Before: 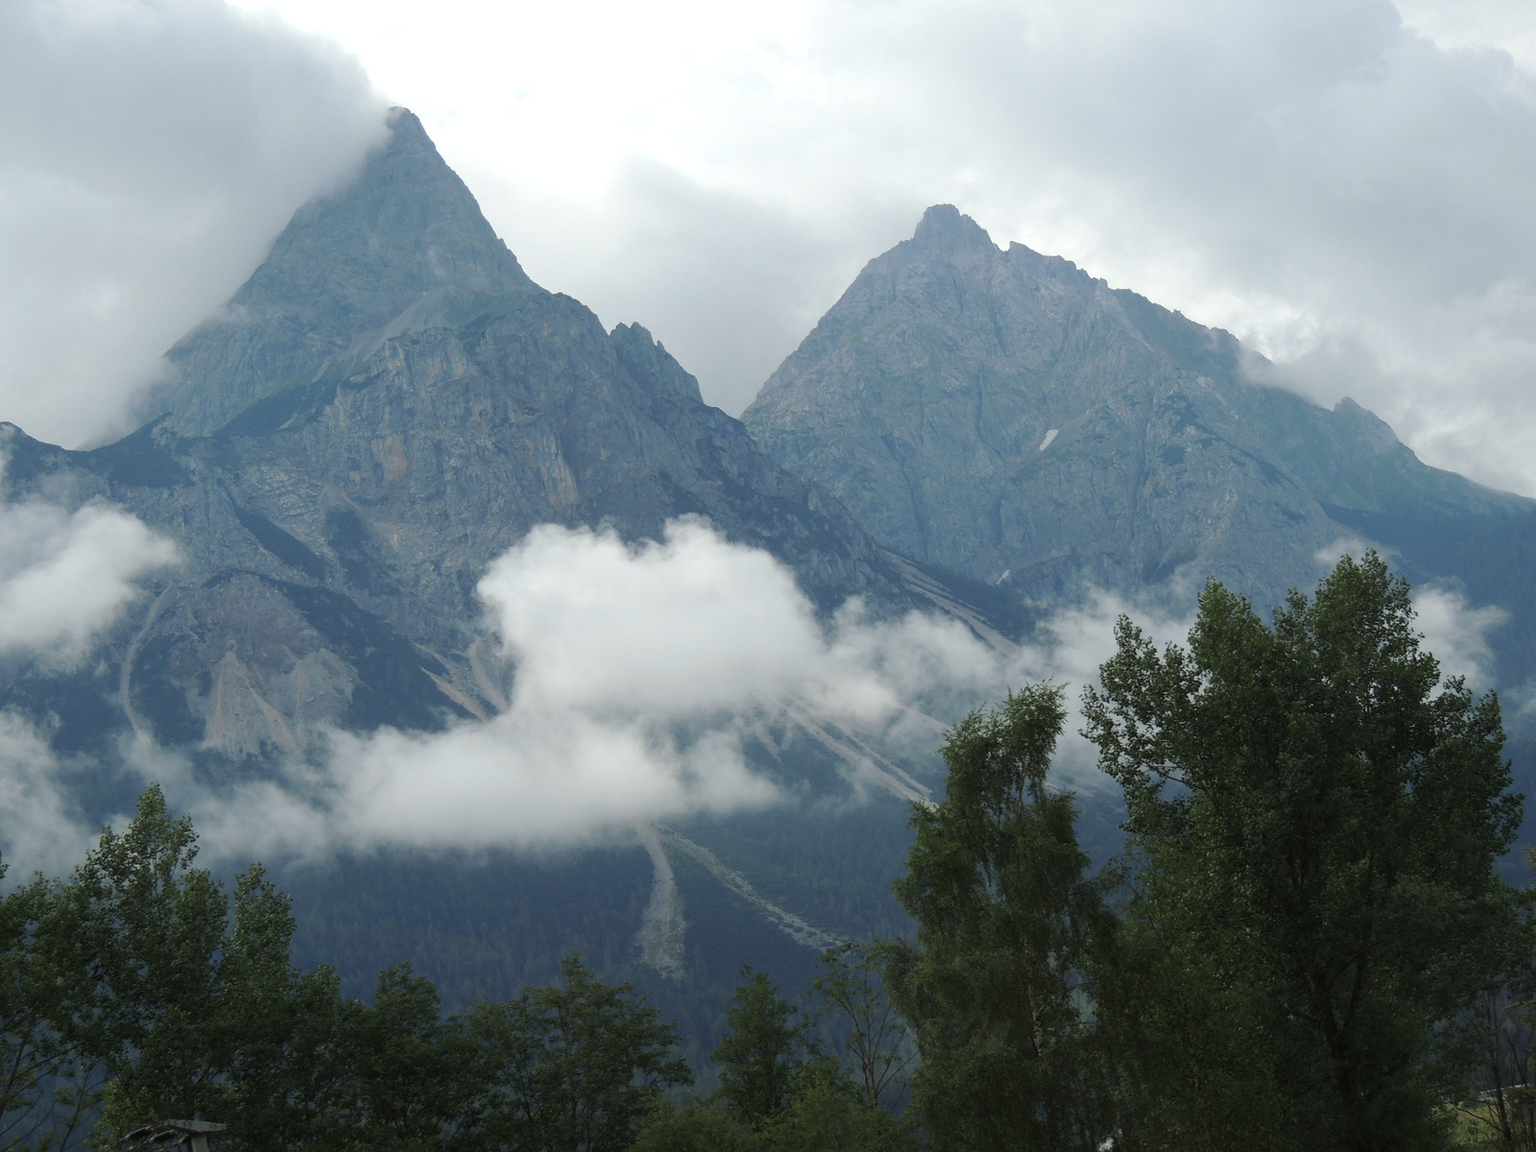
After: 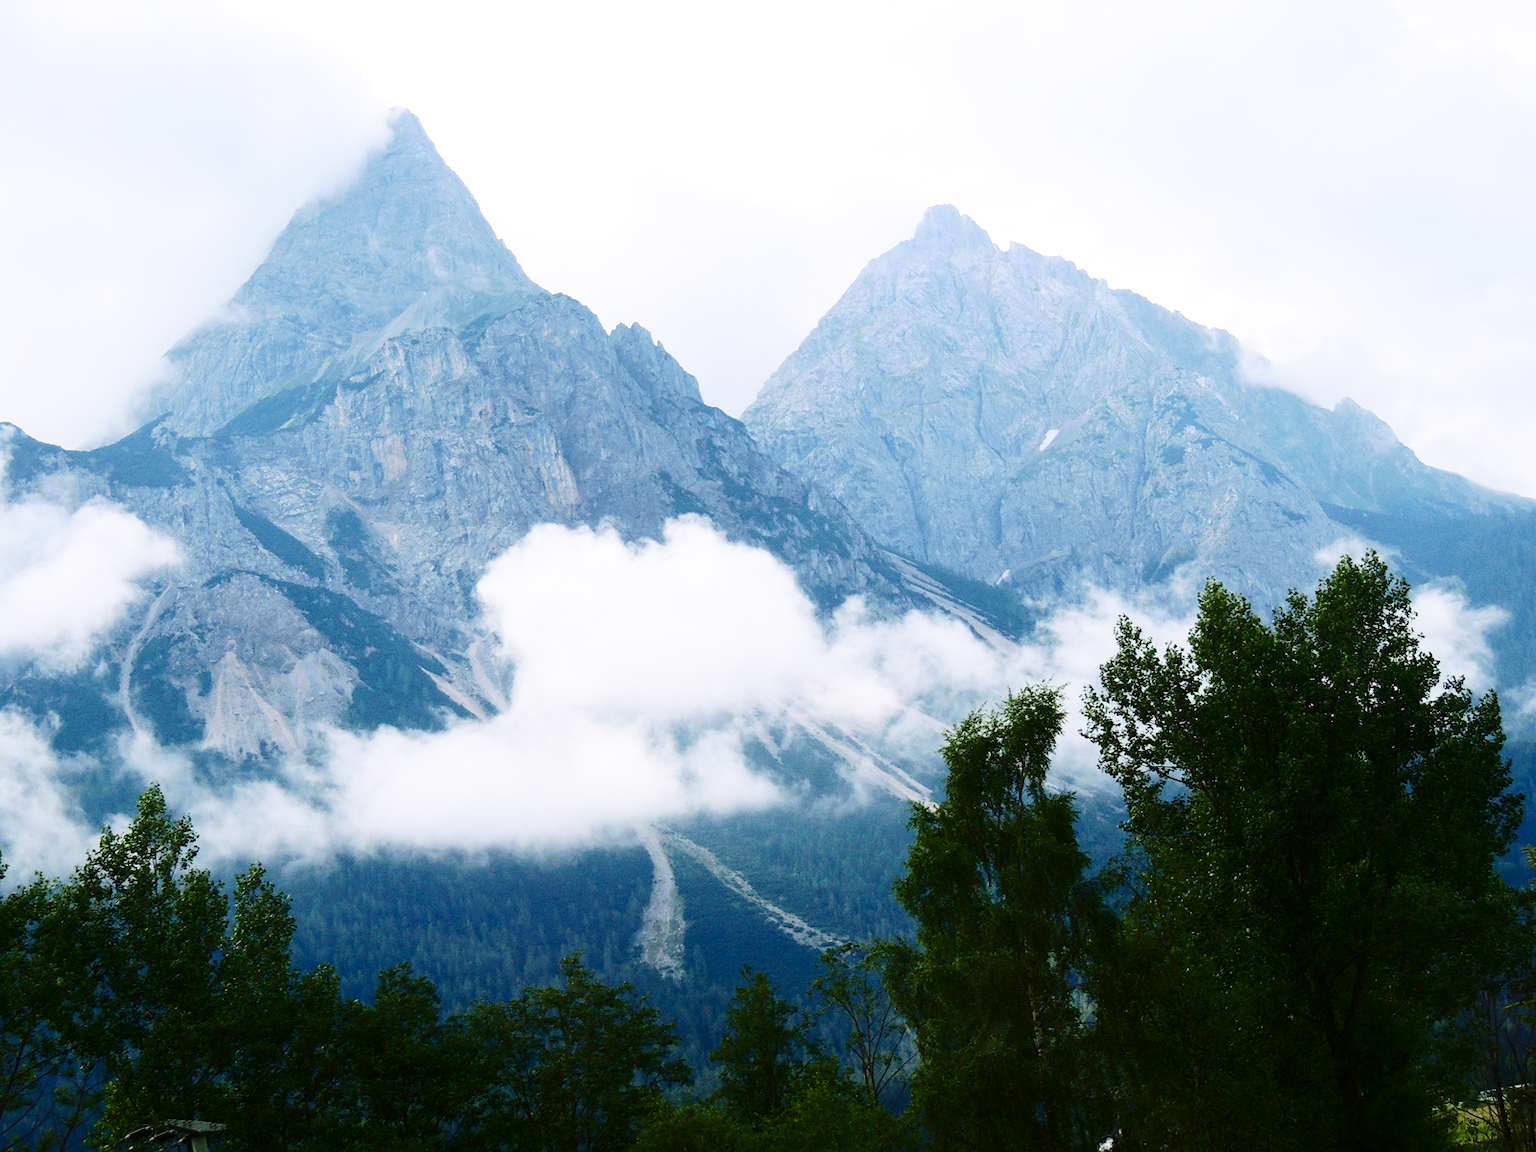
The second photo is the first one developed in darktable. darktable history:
color balance rgb: highlights gain › chroma 2.046%, highlights gain › hue 292.18°, perceptual saturation grading › global saturation 20%, perceptual saturation grading › highlights -50.406%, perceptual saturation grading › shadows 30.887%, global vibrance 2.092%
velvia: on, module defaults
contrast brightness saturation: contrast 0.29
base curve: curves: ch0 [(0, 0) (0.028, 0.03) (0.121, 0.232) (0.46, 0.748) (0.859, 0.968) (1, 1)], preserve colors none
